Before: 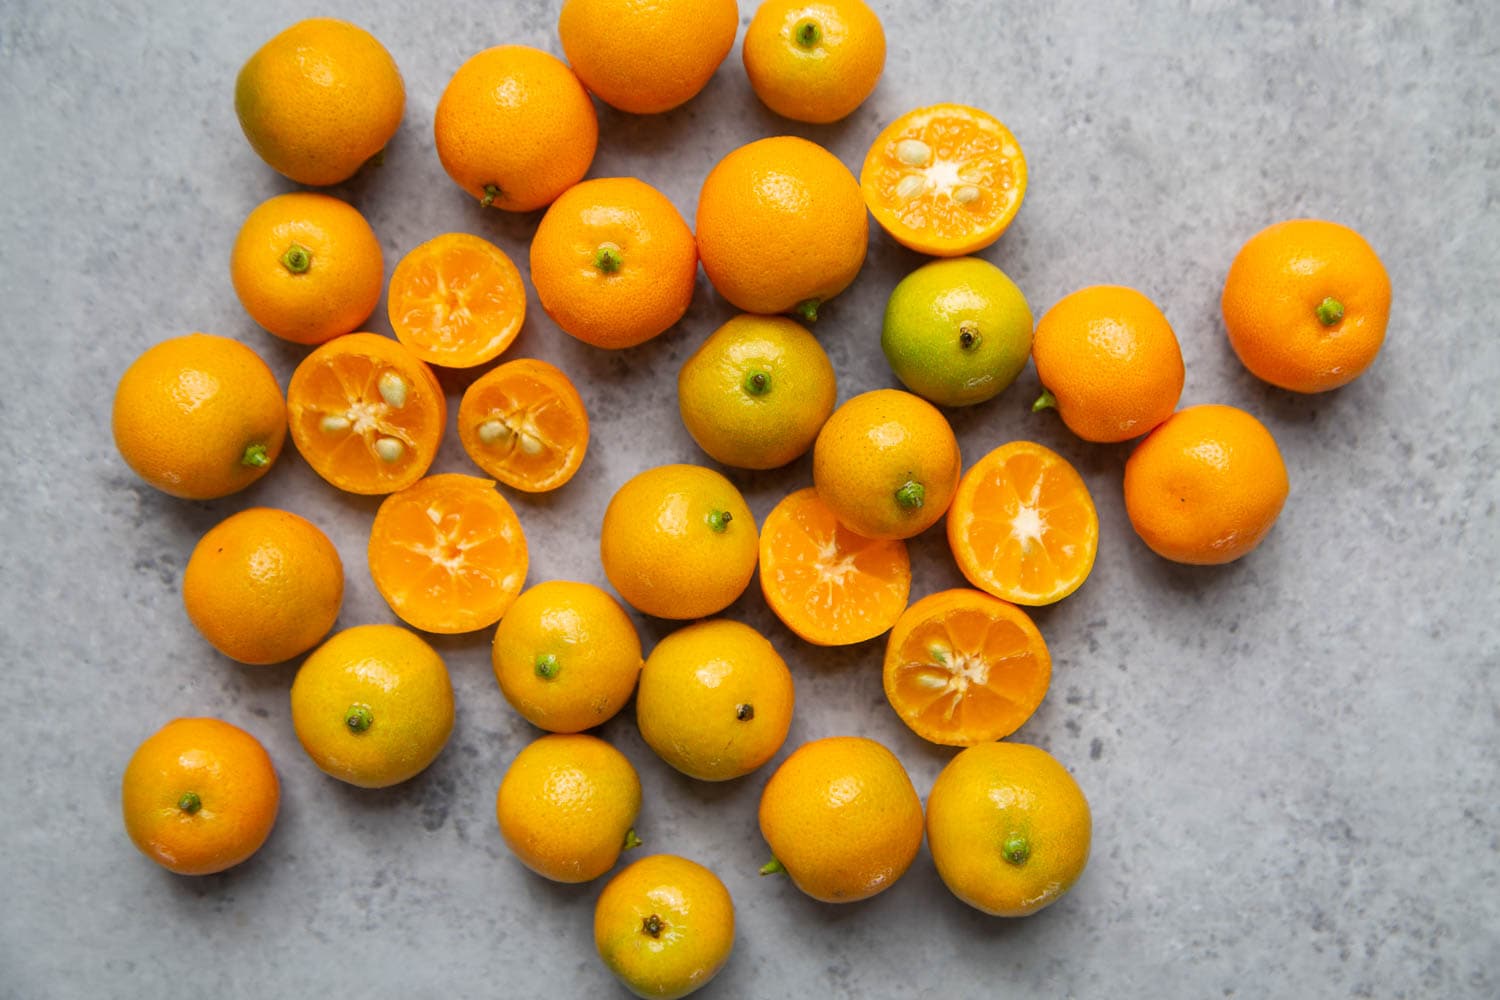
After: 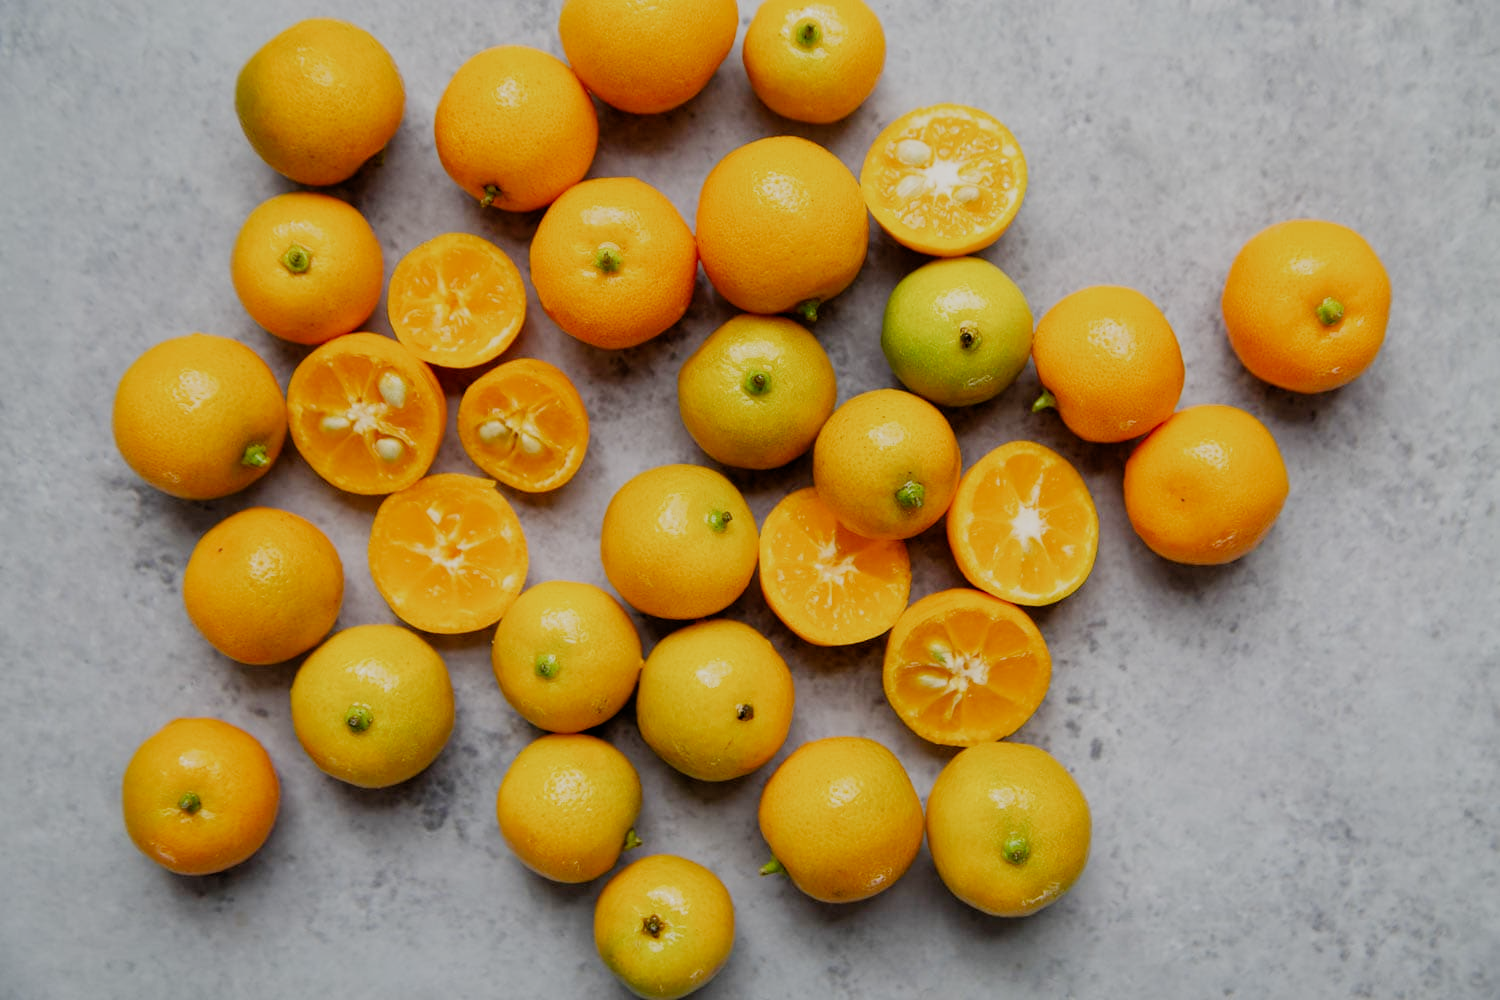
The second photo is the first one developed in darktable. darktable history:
filmic rgb: black relative exposure -7.65 EV, white relative exposure 4.56 EV, hardness 3.61, preserve chrominance no, color science v4 (2020), contrast in shadows soft
